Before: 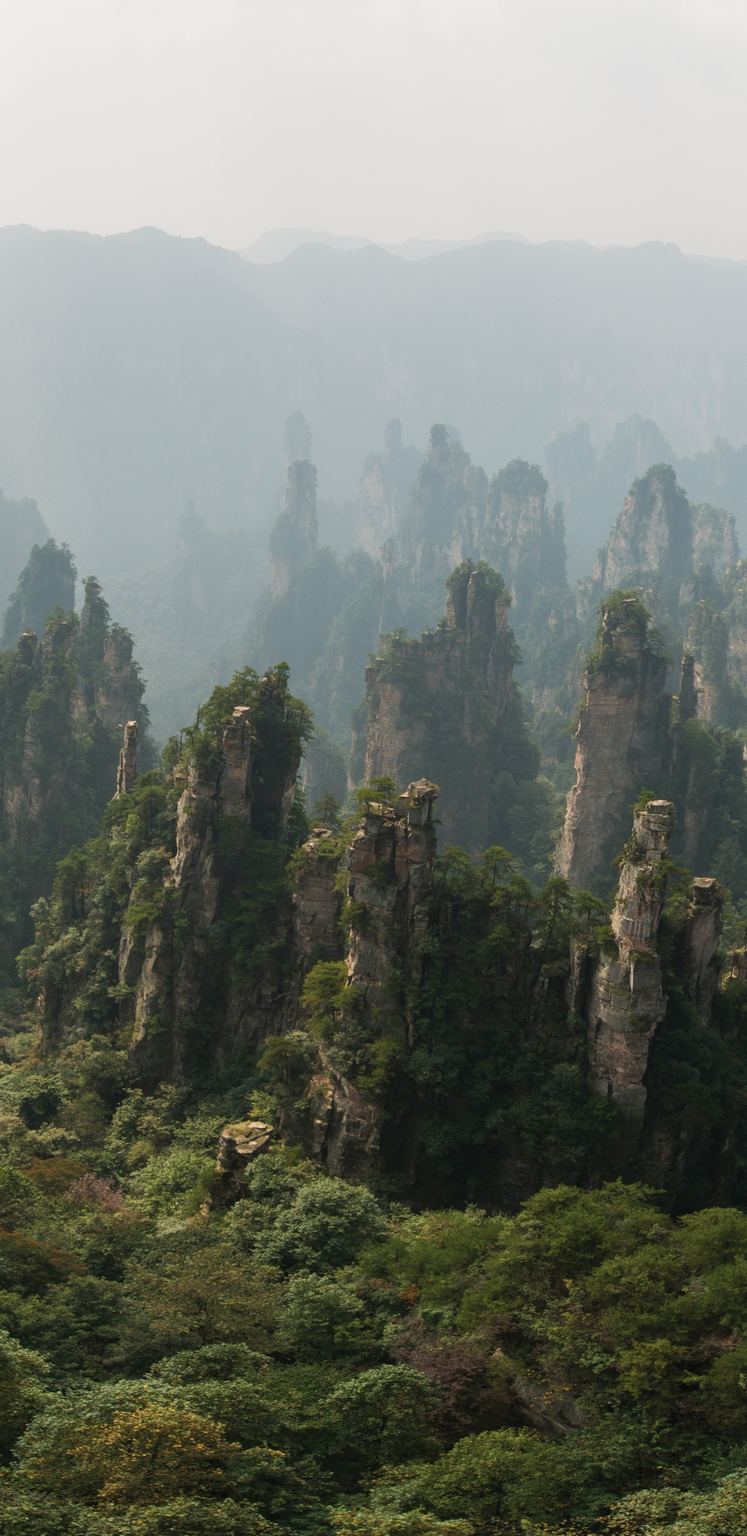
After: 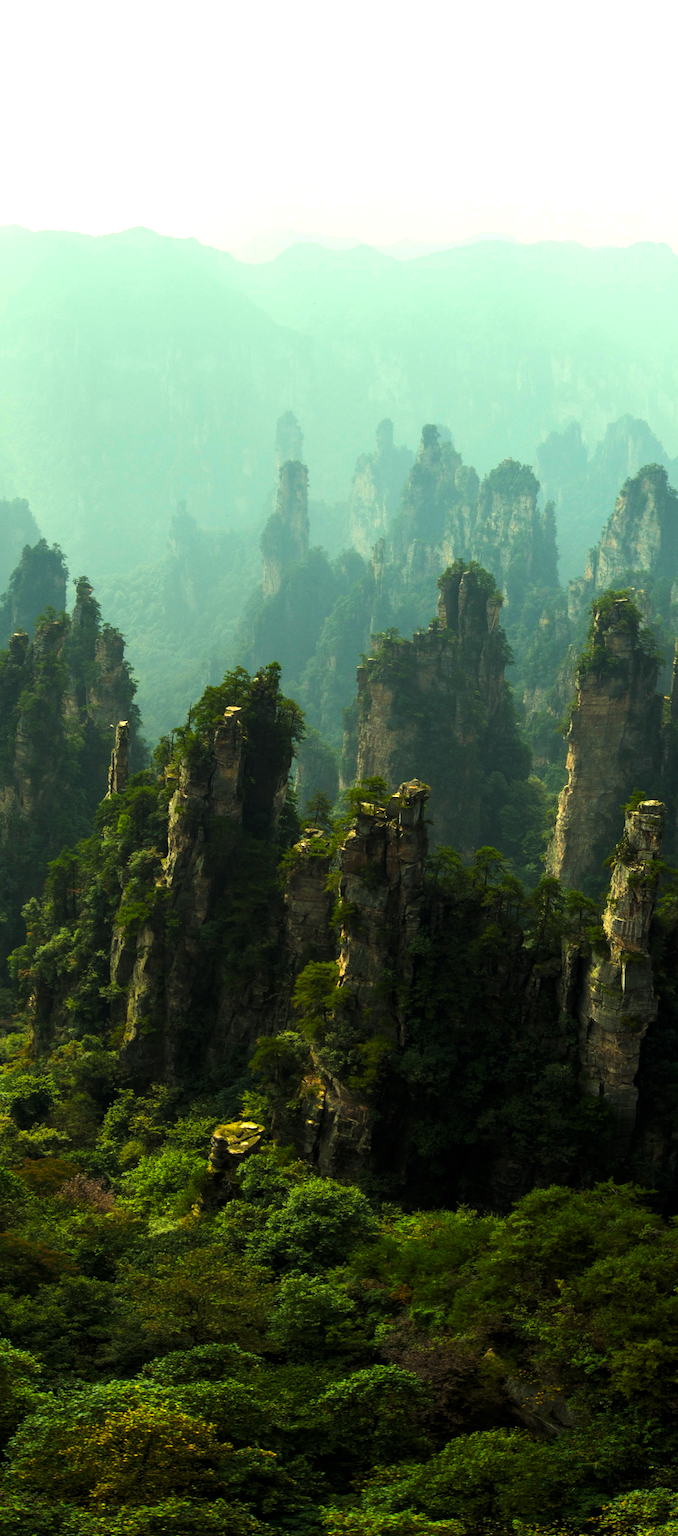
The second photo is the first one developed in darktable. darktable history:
color correction: highlights a* -10.78, highlights b* 9.86, saturation 1.72
levels: black 0.082%, levels [0.044, 0.475, 0.791]
crop and rotate: left 1.249%, right 7.976%
base curve: curves: ch0 [(0, 0) (0.303, 0.277) (1, 1)], preserve colors none
